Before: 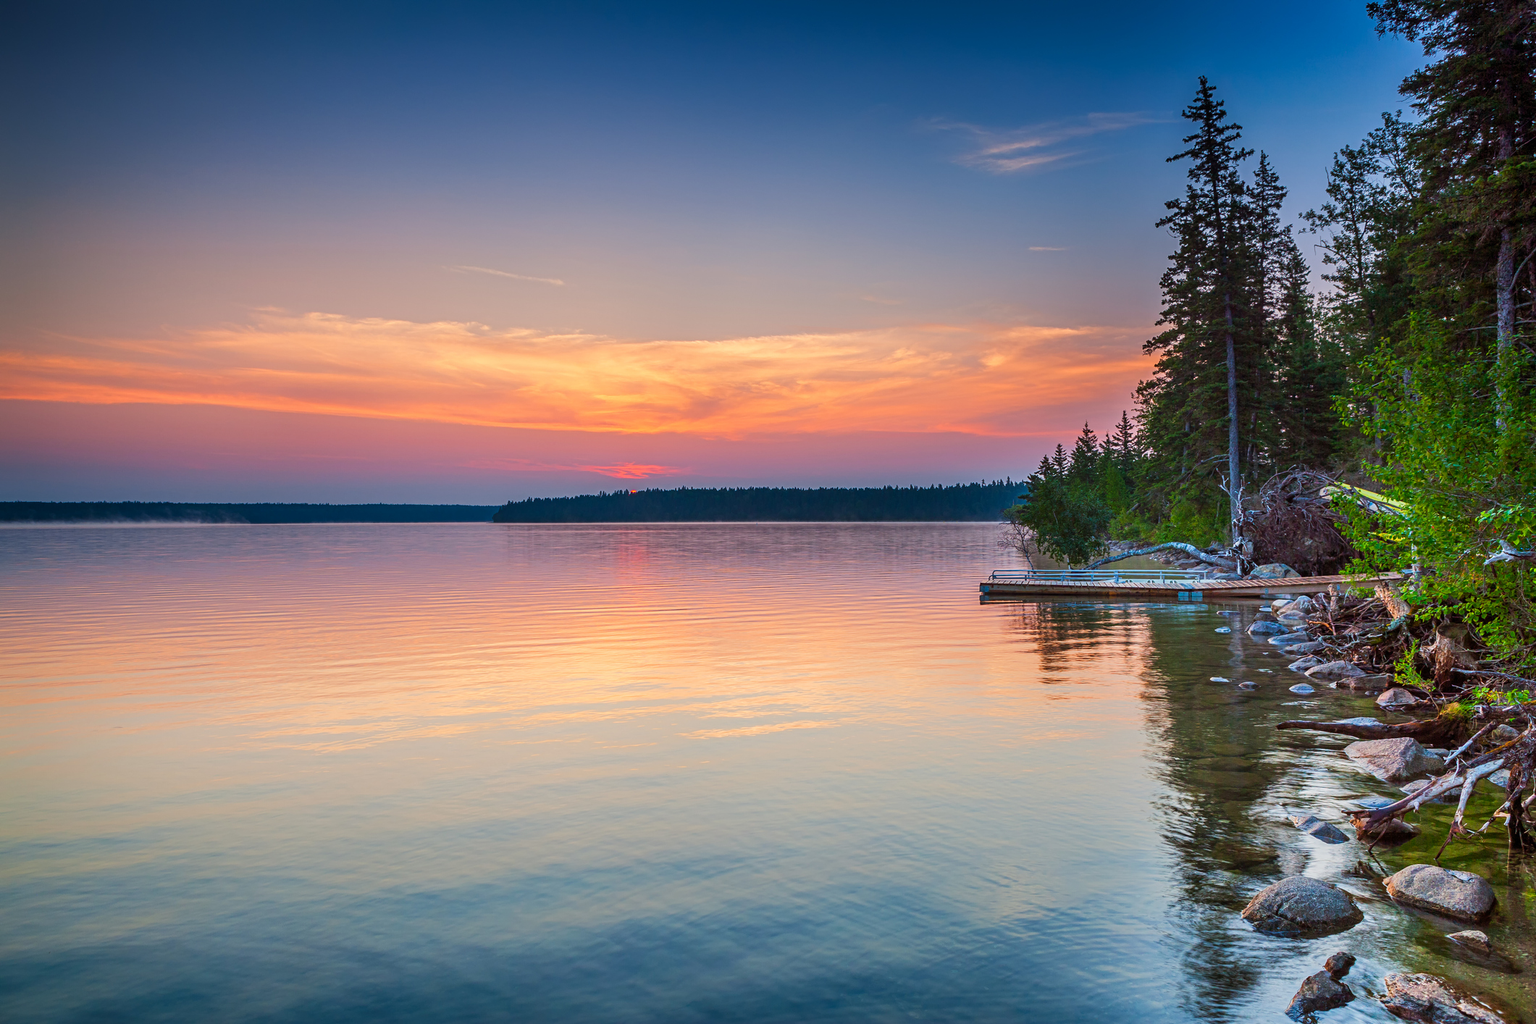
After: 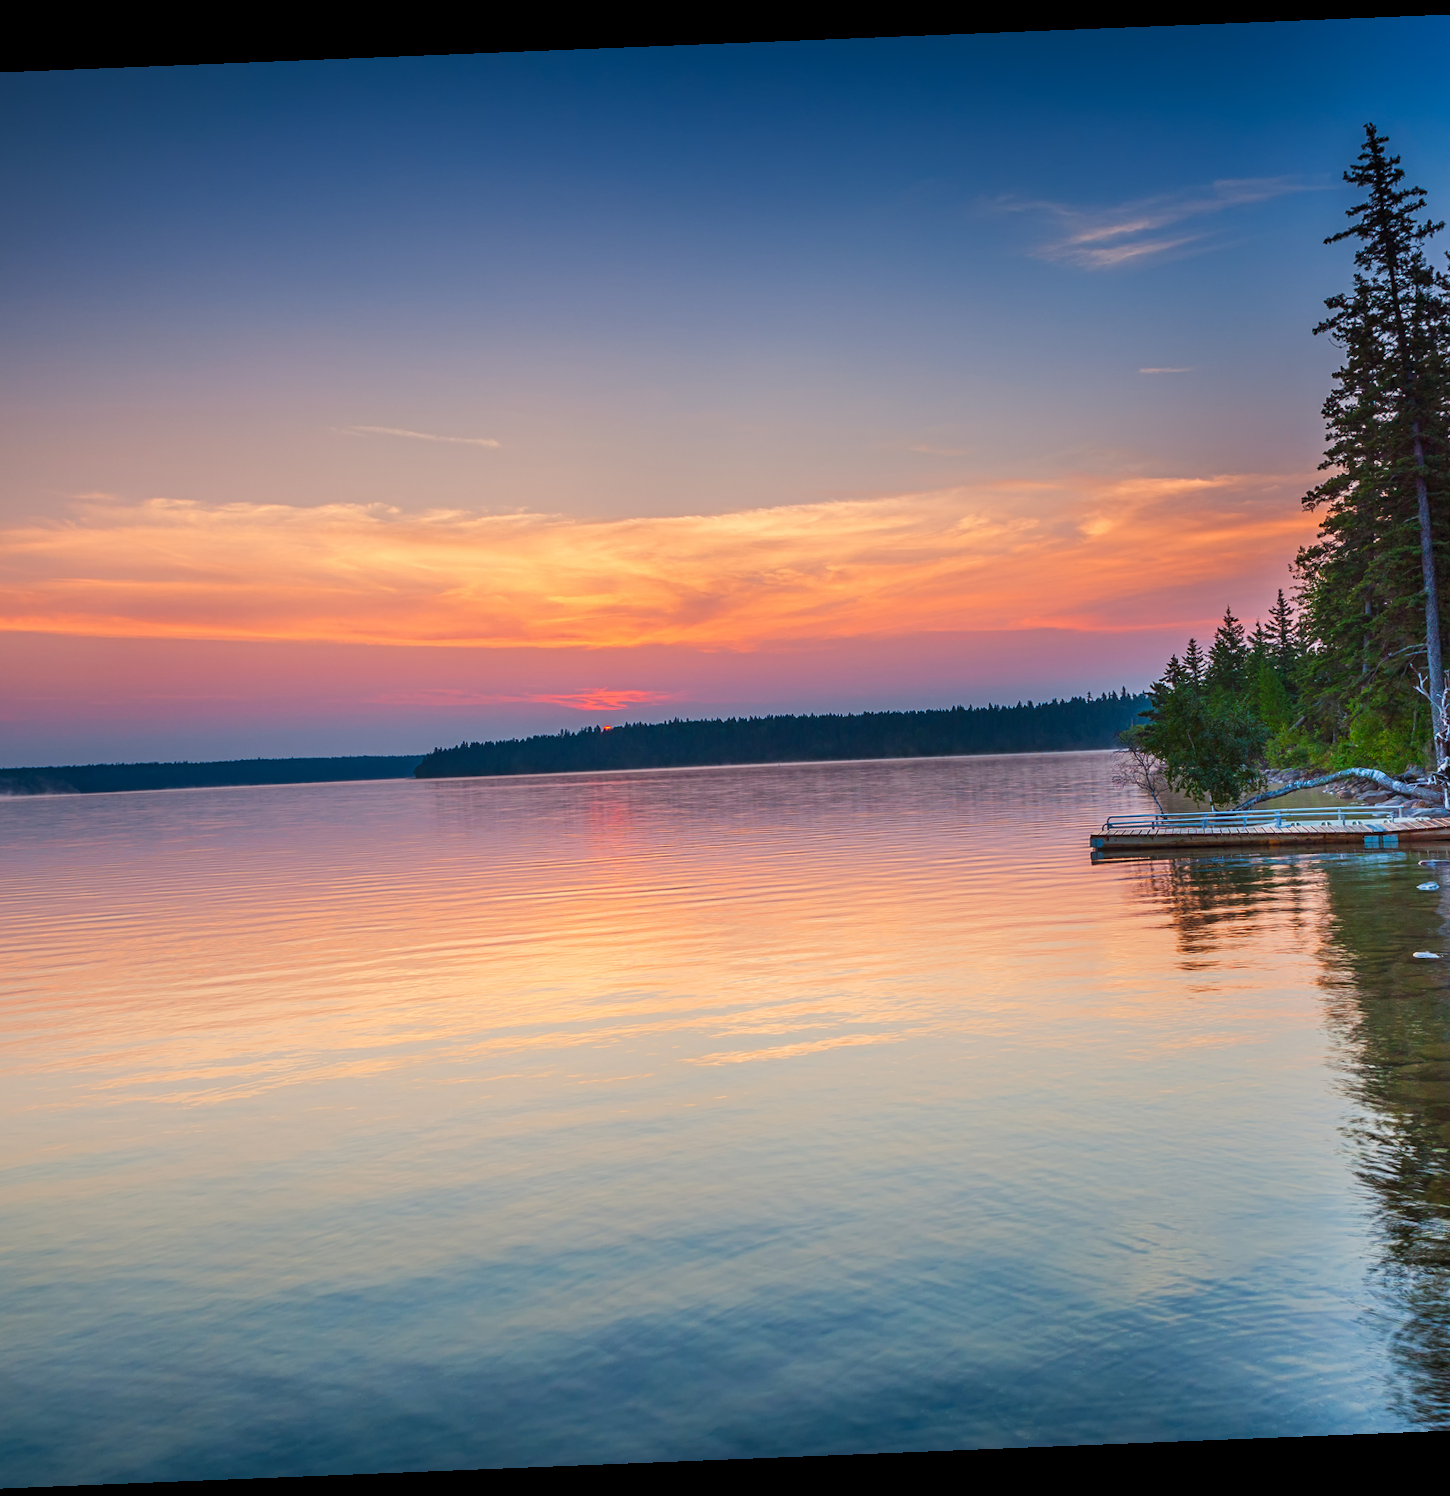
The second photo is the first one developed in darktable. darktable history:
rotate and perspective: rotation -2.29°, automatic cropping off
crop and rotate: left 13.537%, right 19.796%
